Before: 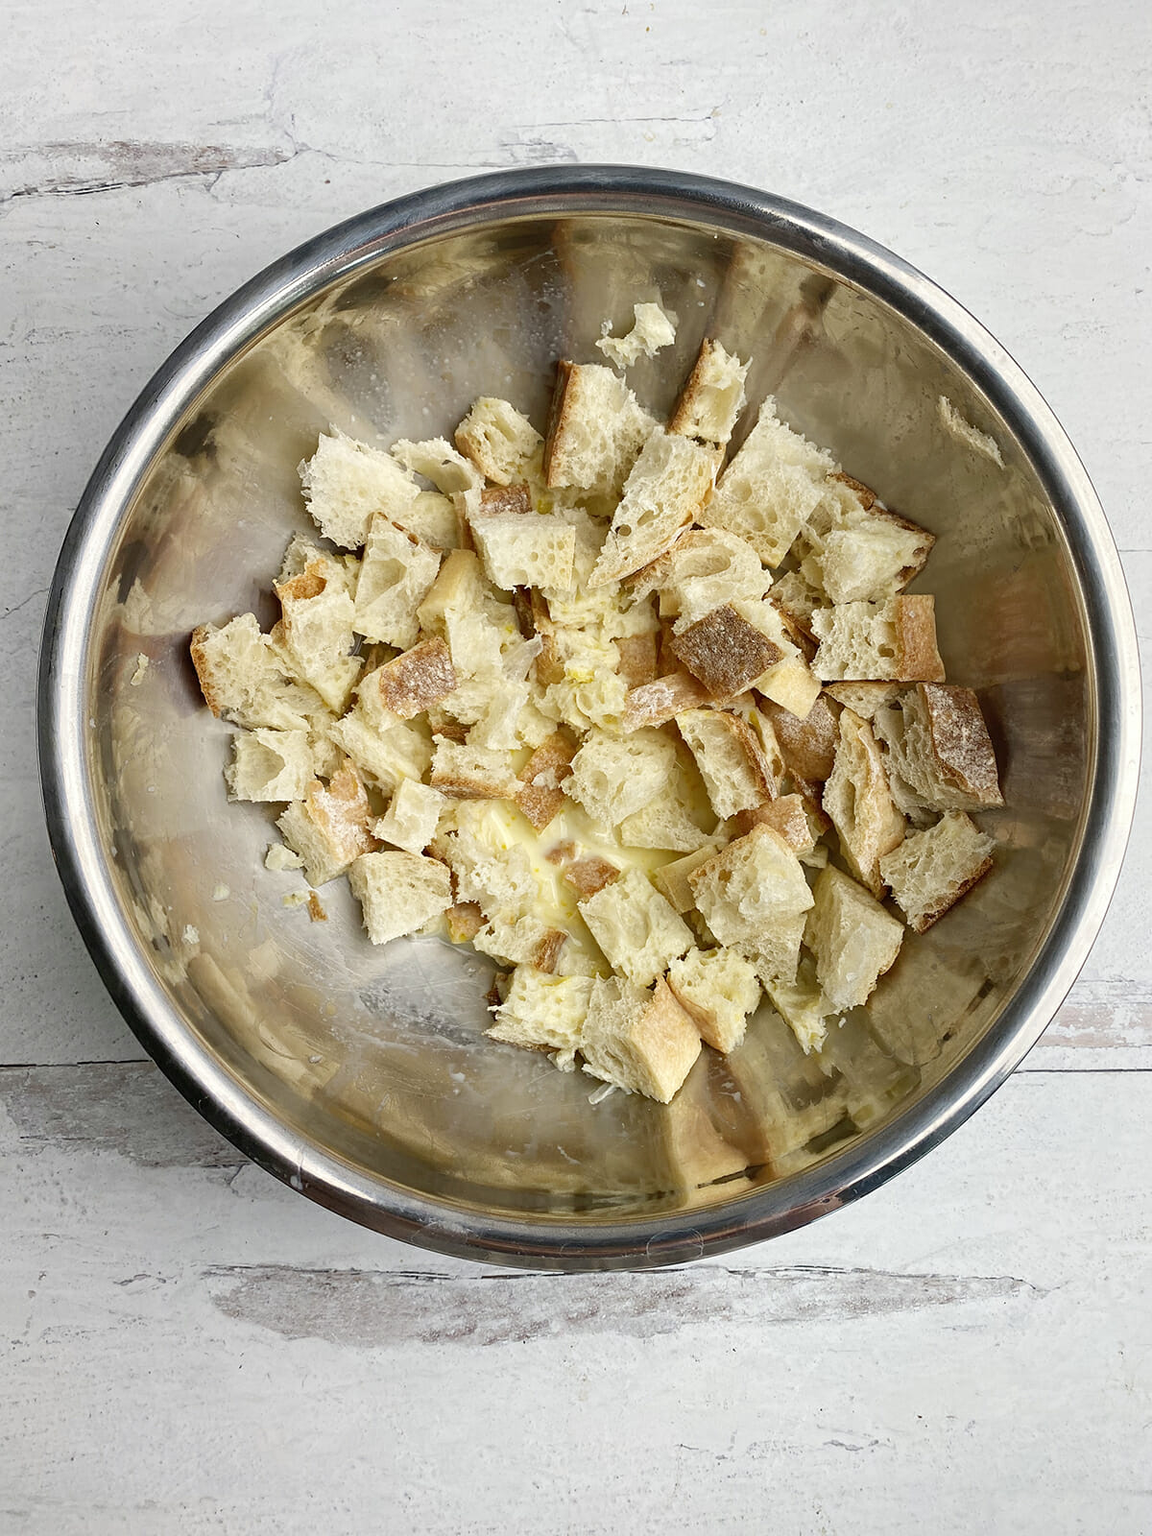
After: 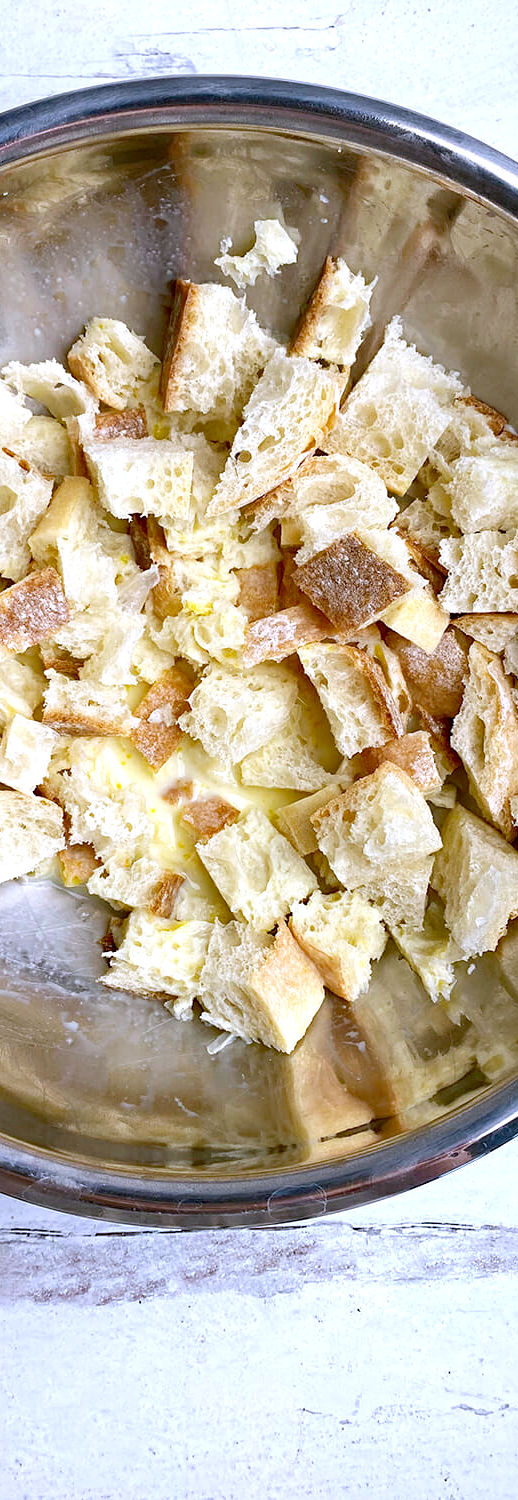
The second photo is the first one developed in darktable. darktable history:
crop: left 33.841%, top 6.049%, right 22.959%
haze removal: adaptive false
color calibration: illuminant as shot in camera, x 0.379, y 0.397, temperature 4139.48 K
exposure: black level correction 0.005, exposure 0.412 EV, compensate exposure bias true, compensate highlight preservation false
